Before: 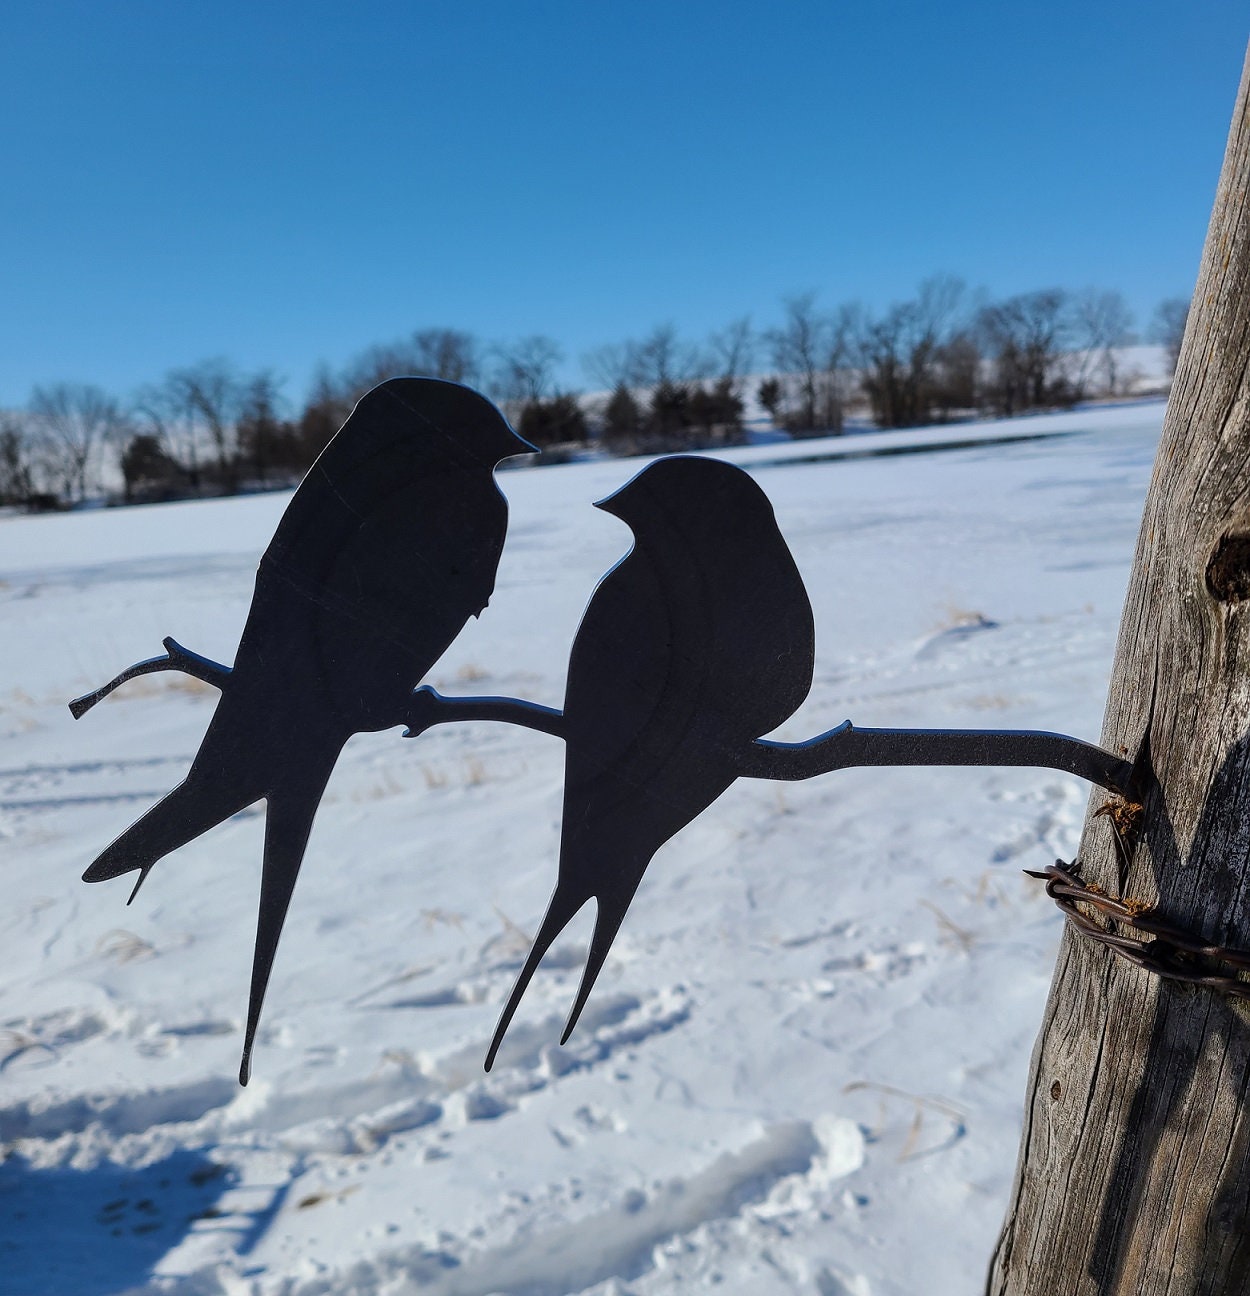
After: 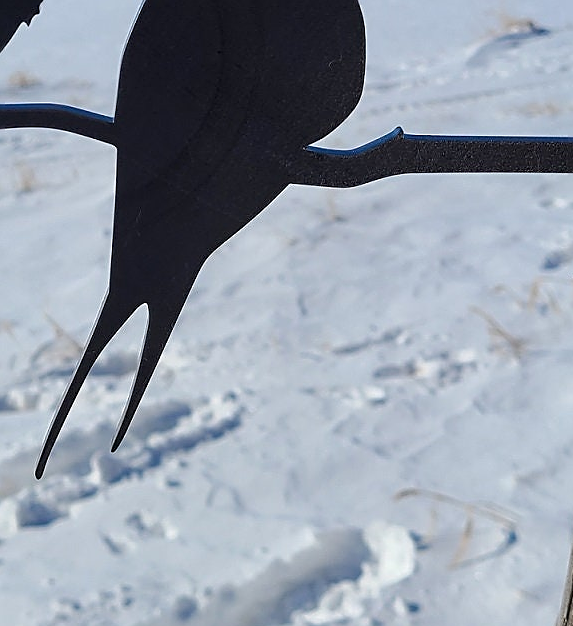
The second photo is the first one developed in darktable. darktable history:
crop: left 35.976%, top 45.819%, right 18.162%, bottom 5.807%
sharpen: on, module defaults
